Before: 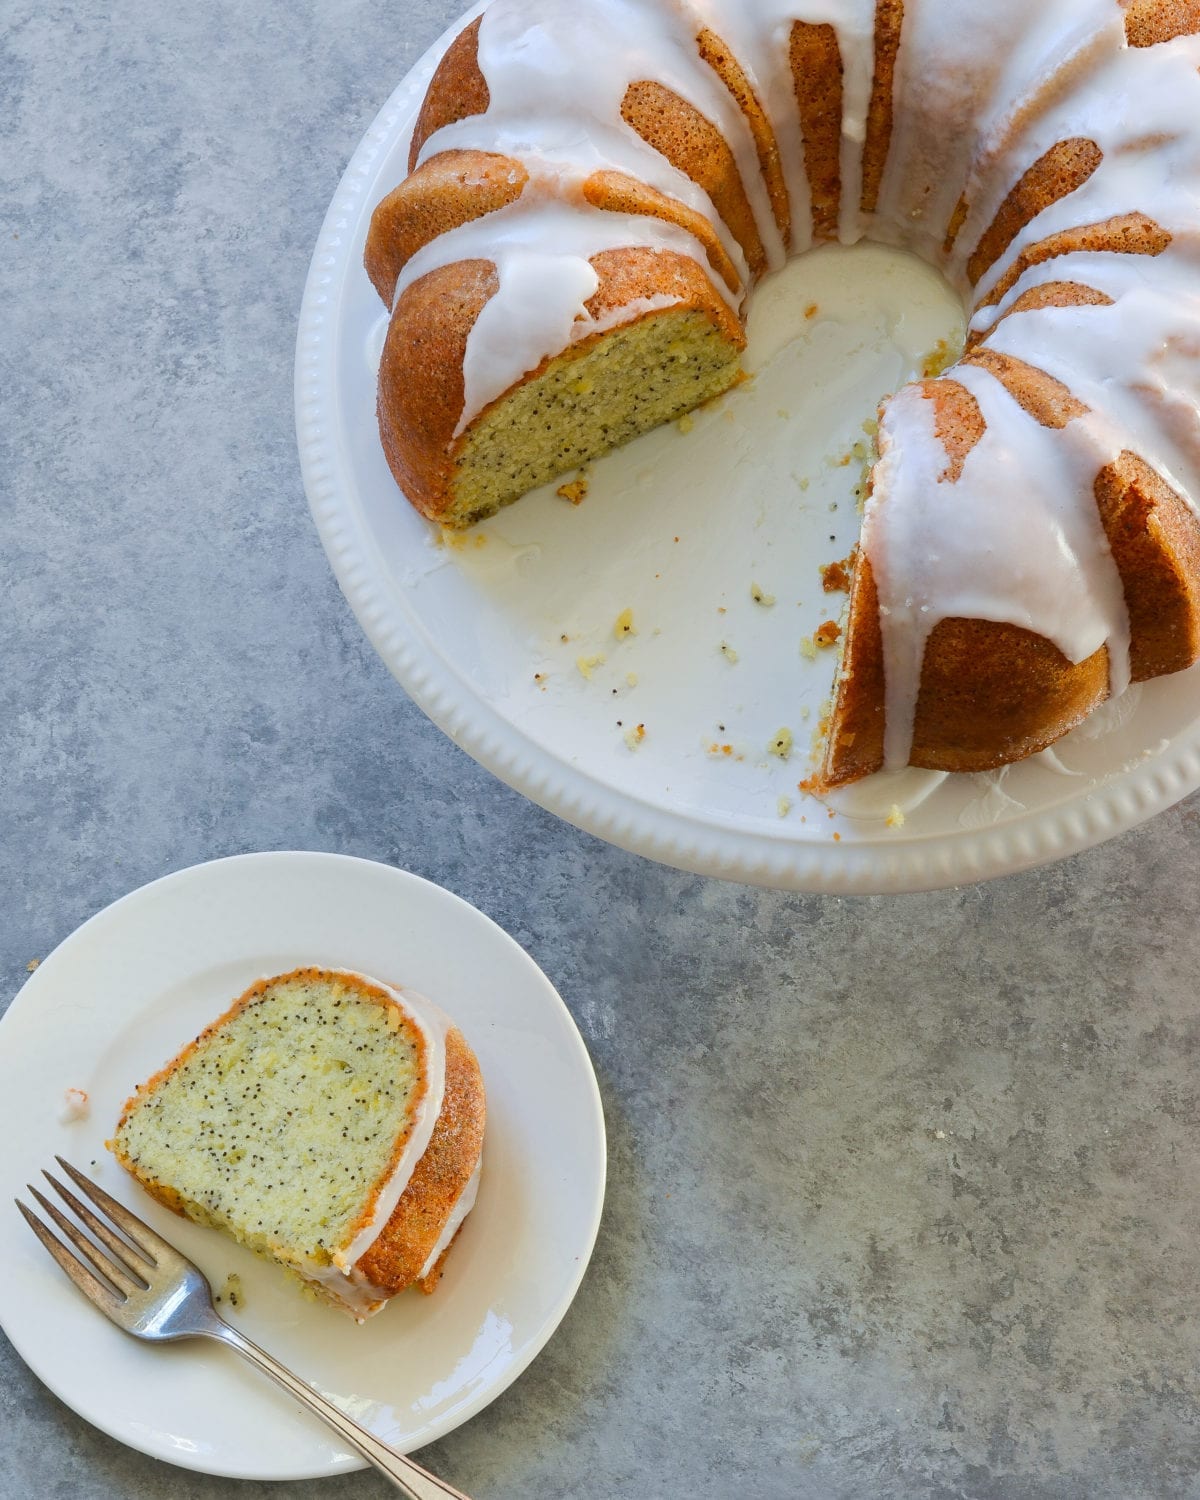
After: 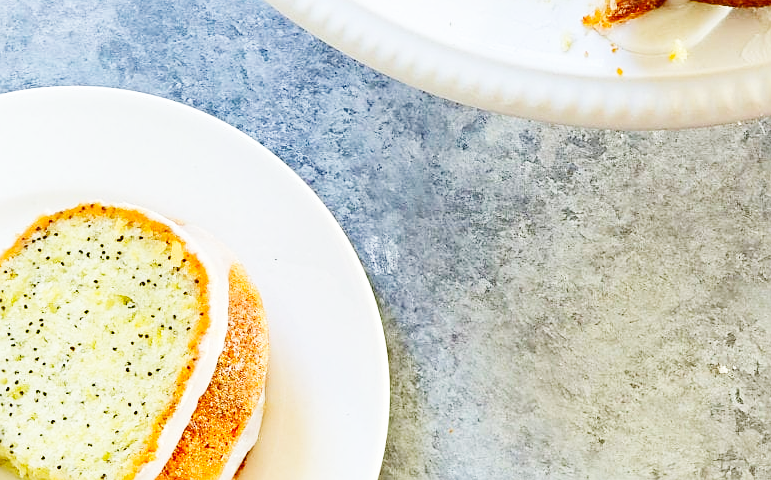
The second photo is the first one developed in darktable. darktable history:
sharpen: on, module defaults
crop: left 18.115%, top 51.046%, right 17.62%, bottom 16.899%
base curve: curves: ch0 [(0, 0.003) (0.001, 0.002) (0.006, 0.004) (0.02, 0.022) (0.048, 0.086) (0.094, 0.234) (0.162, 0.431) (0.258, 0.629) (0.385, 0.8) (0.548, 0.918) (0.751, 0.988) (1, 1)], preserve colors none
haze removal: compatibility mode true, adaptive false
